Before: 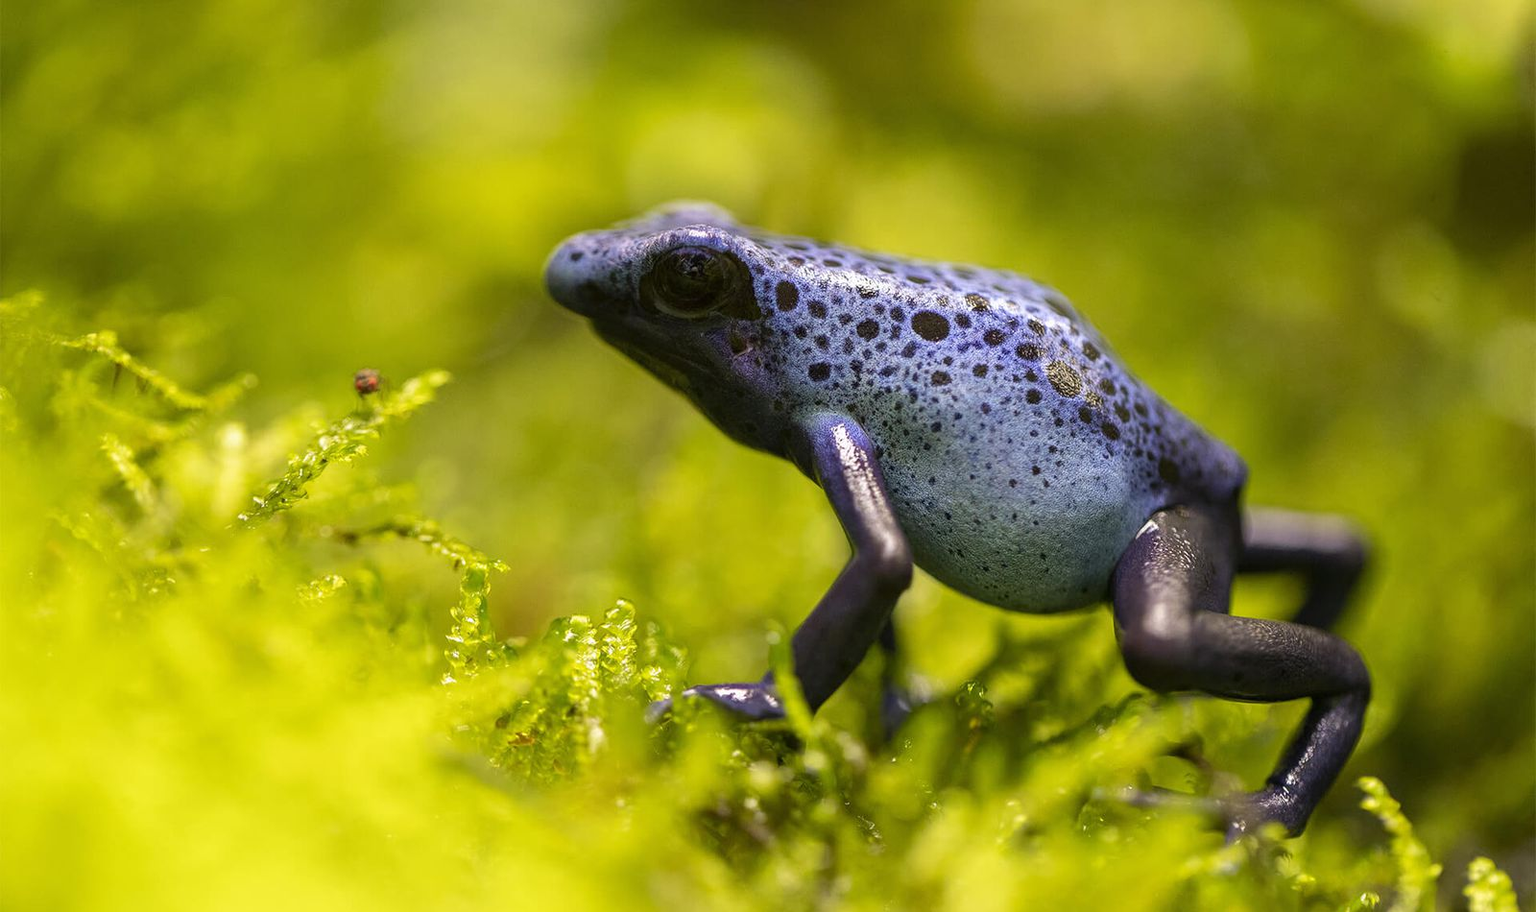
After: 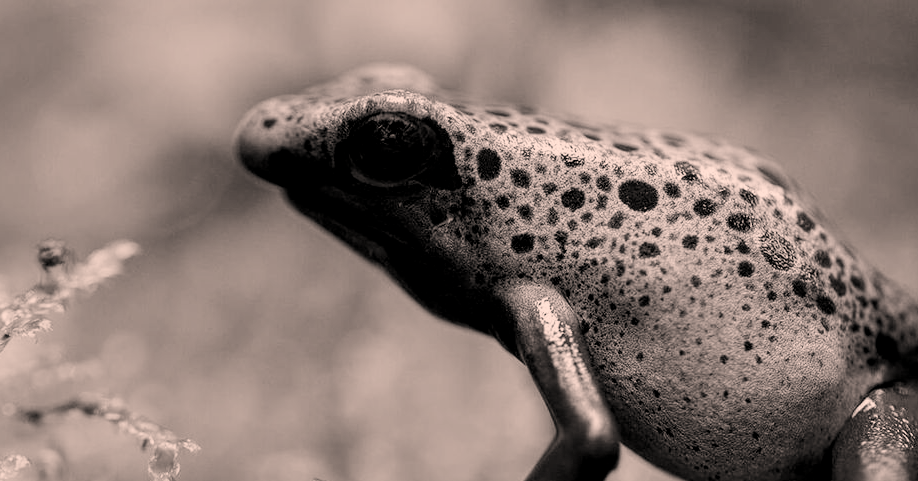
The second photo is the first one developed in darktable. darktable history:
filmic rgb: black relative exposure -5.1 EV, white relative exposure 3.21 EV, threshold 2.95 EV, hardness 3.44, contrast 1.183, highlights saturation mix -49.56%, preserve chrominance RGB euclidean norm, color science v5 (2021), contrast in shadows safe, contrast in highlights safe, enable highlight reconstruction true
color correction: highlights a* 11.55, highlights b* 11.61
crop: left 20.734%, top 15.183%, right 21.887%, bottom 34.09%
local contrast: highlights 107%, shadows 101%, detail 119%, midtone range 0.2
